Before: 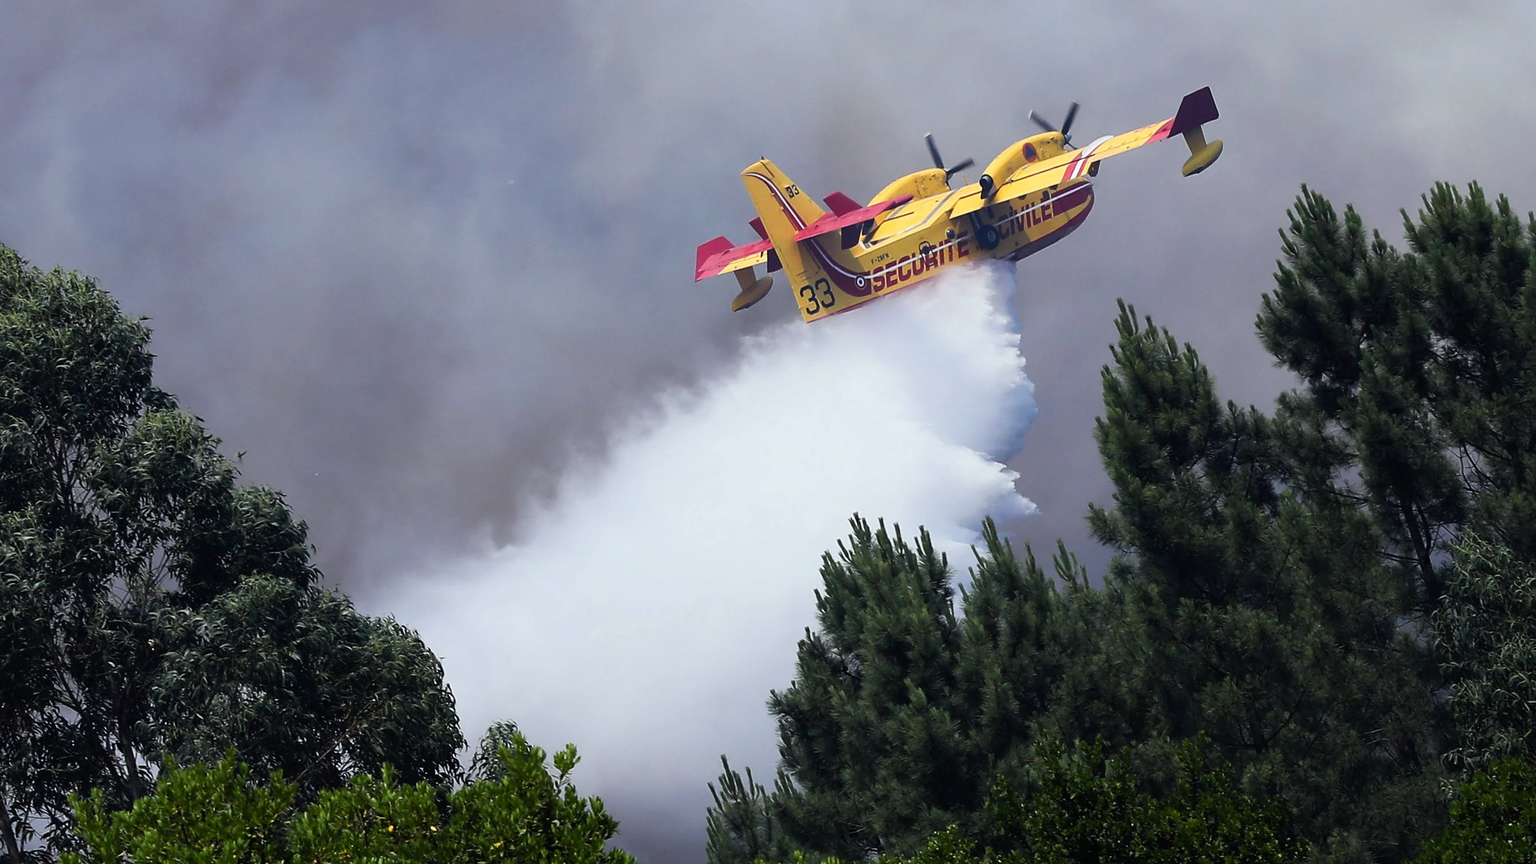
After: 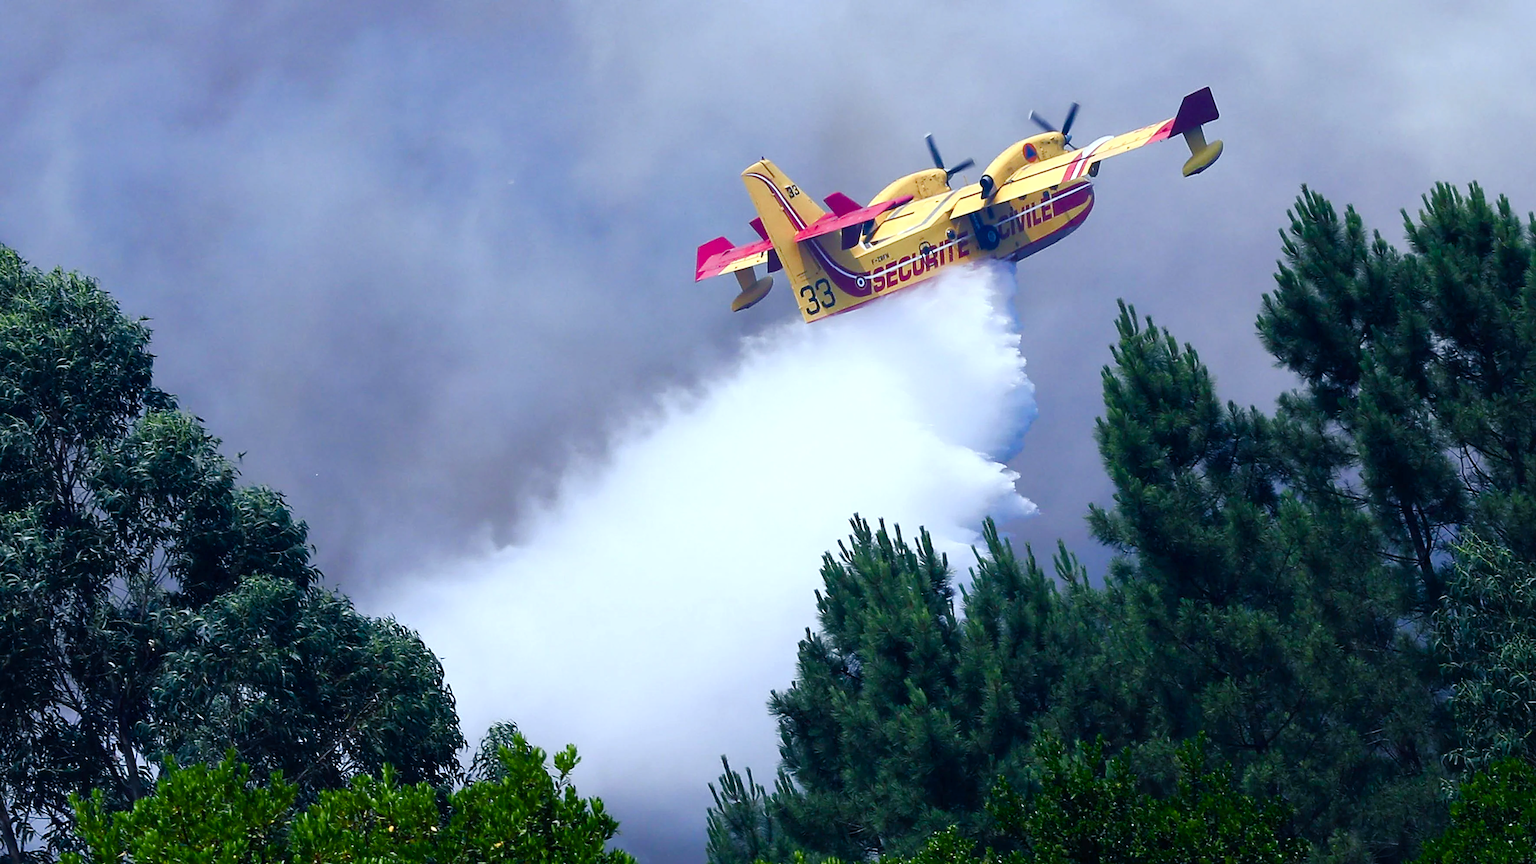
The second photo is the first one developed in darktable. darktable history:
color correction: highlights a* 0.013, highlights b* -0.511
color calibration: x 0.37, y 0.382, temperature 4303.17 K
exposure: exposure 0.3 EV, compensate highlight preservation false
color balance rgb: shadows lift › chroma 3.28%, shadows lift › hue 242.2°, perceptual saturation grading › global saturation 24.84%, perceptual saturation grading › highlights -50.749%, perceptual saturation grading › mid-tones 19.645%, perceptual saturation grading › shadows 60.858%
